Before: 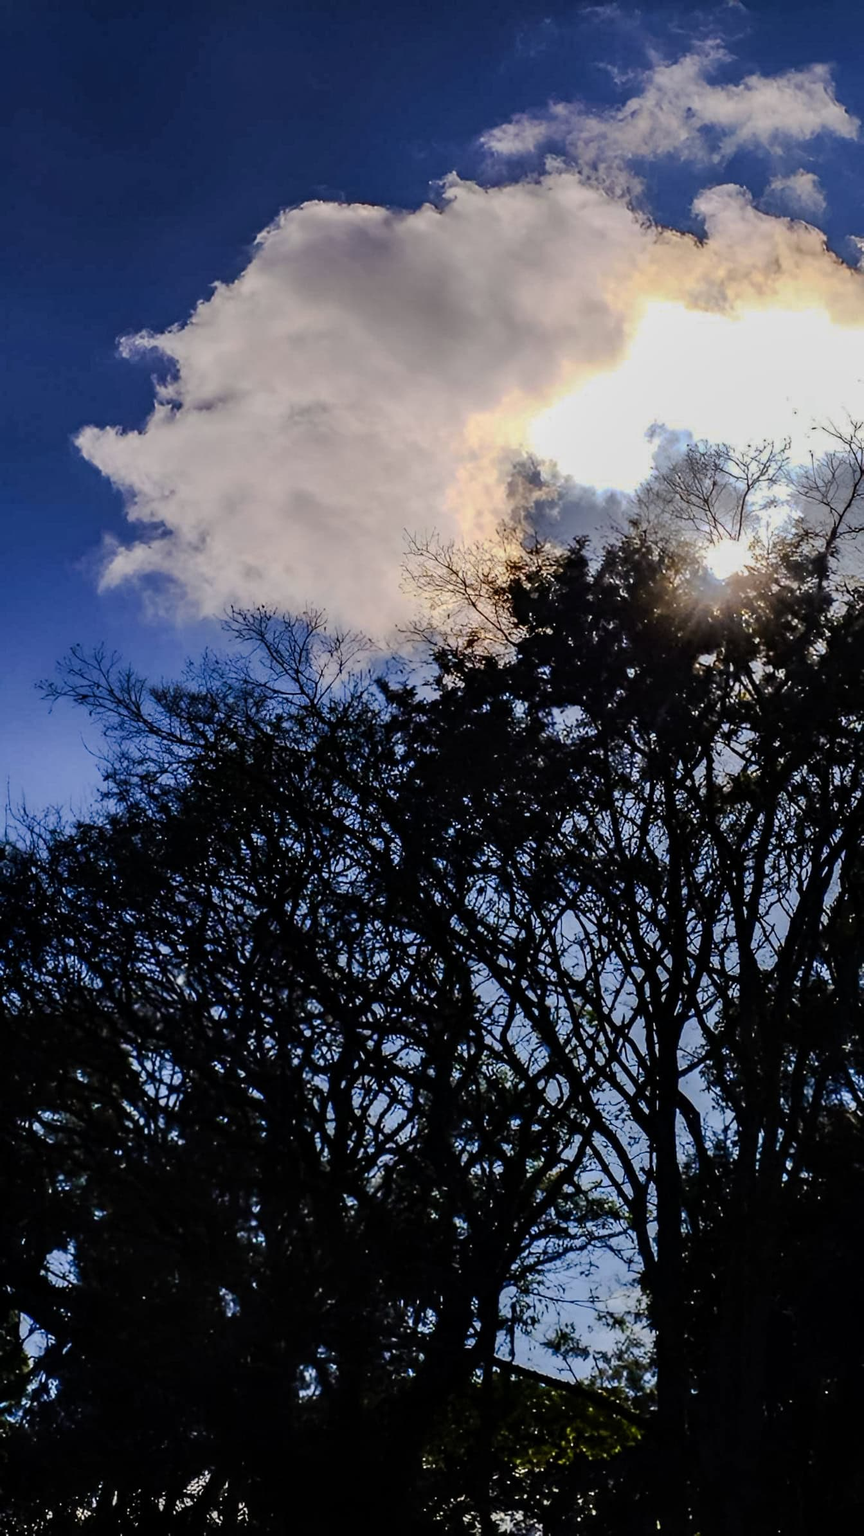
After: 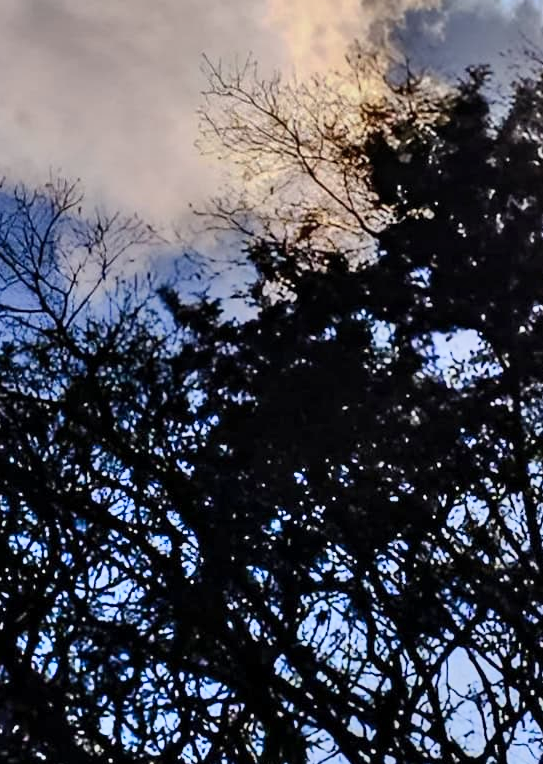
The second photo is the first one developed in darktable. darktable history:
crop: left 31.751%, top 32.172%, right 27.8%, bottom 35.83%
sharpen: radius 2.883, amount 0.868, threshold 47.523
shadows and highlights: white point adjustment 1, soften with gaussian
